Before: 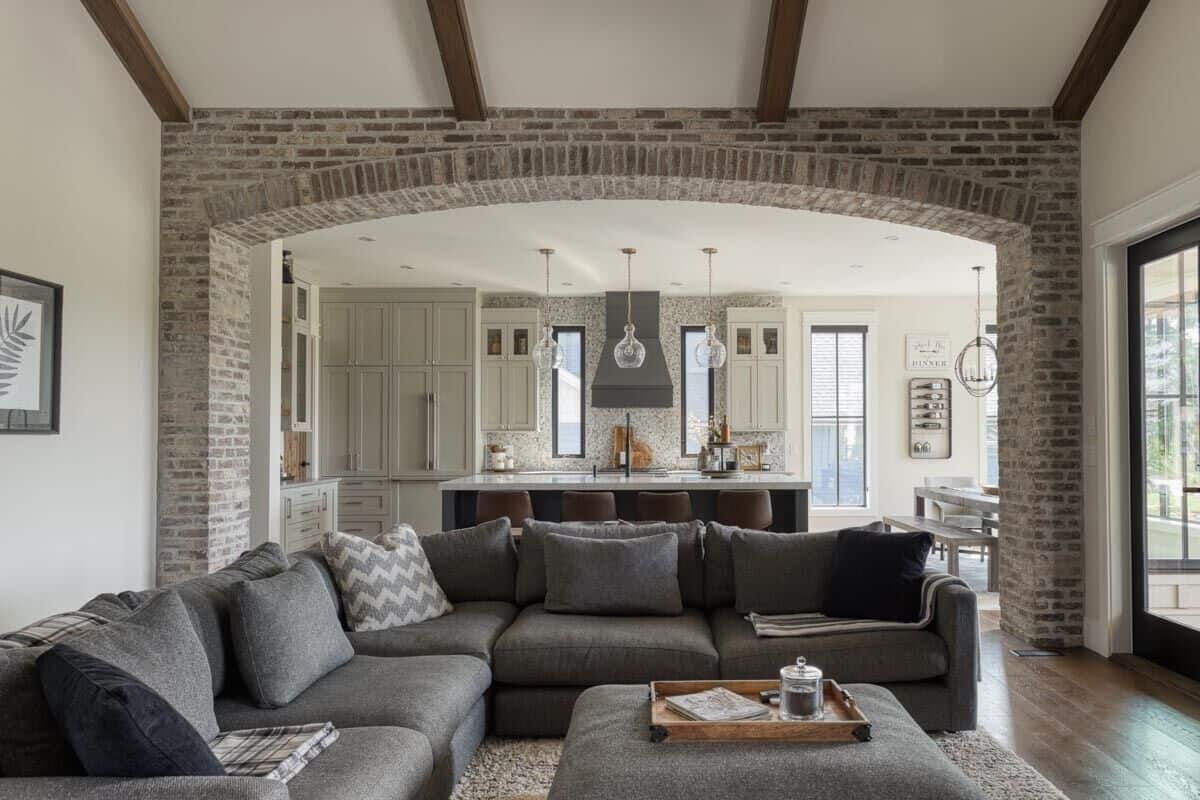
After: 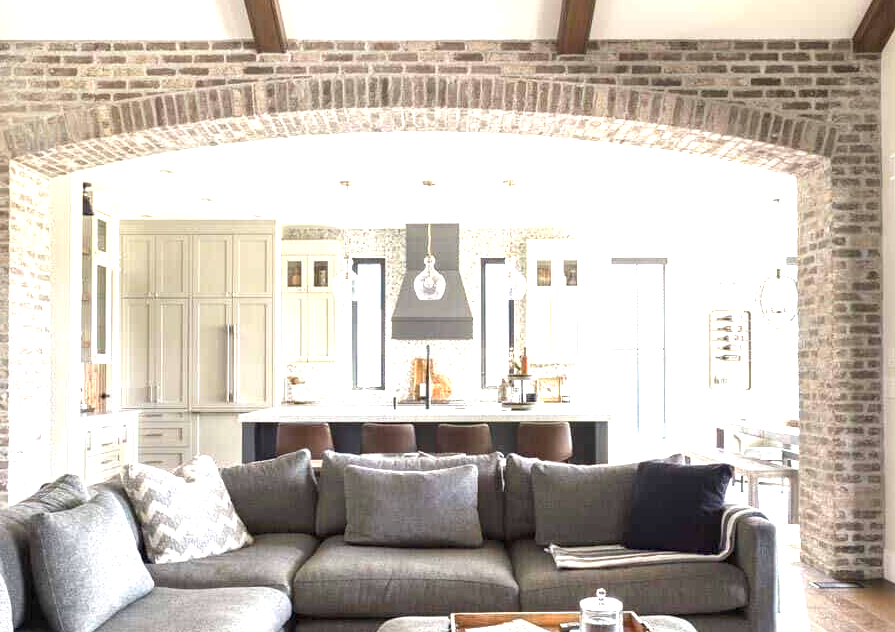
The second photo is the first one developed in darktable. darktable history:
crop: left 16.703%, top 8.51%, right 8.709%, bottom 12.467%
exposure: exposure 1.994 EV, compensate exposure bias true, compensate highlight preservation false
